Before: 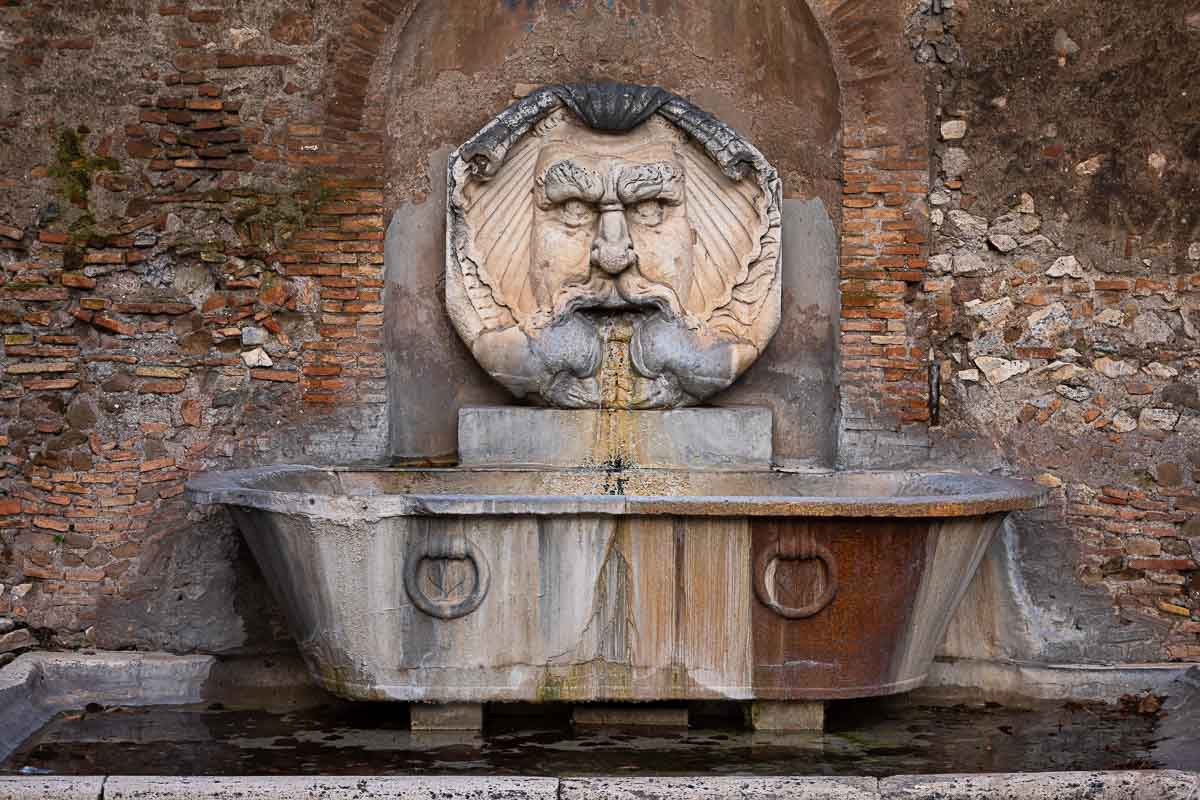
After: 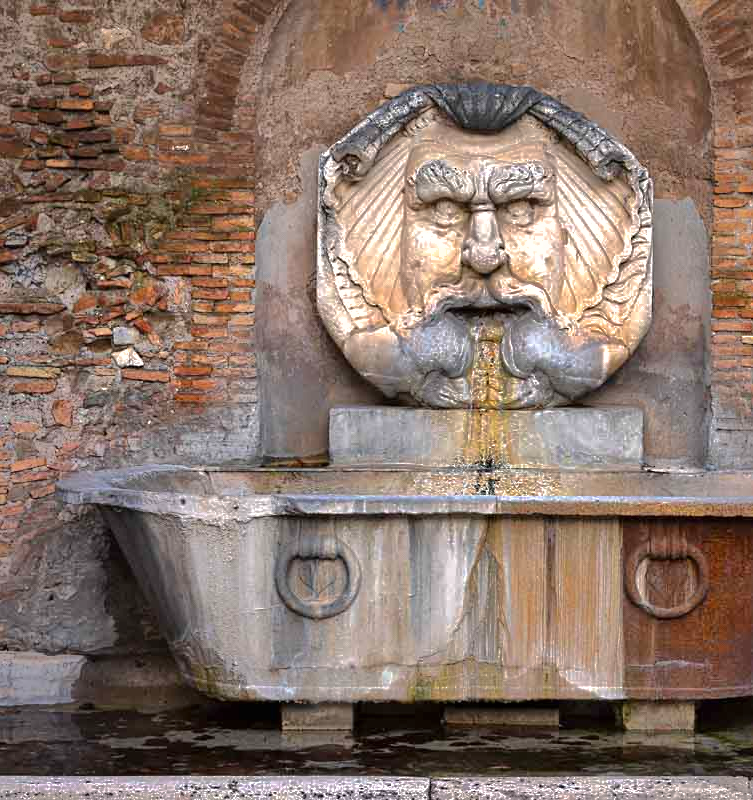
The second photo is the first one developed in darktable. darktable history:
crop: left 10.803%, right 26.381%
shadows and highlights: shadows -18.61, highlights -73.83
exposure: black level correction 0, exposure 0.701 EV, compensate highlight preservation false
